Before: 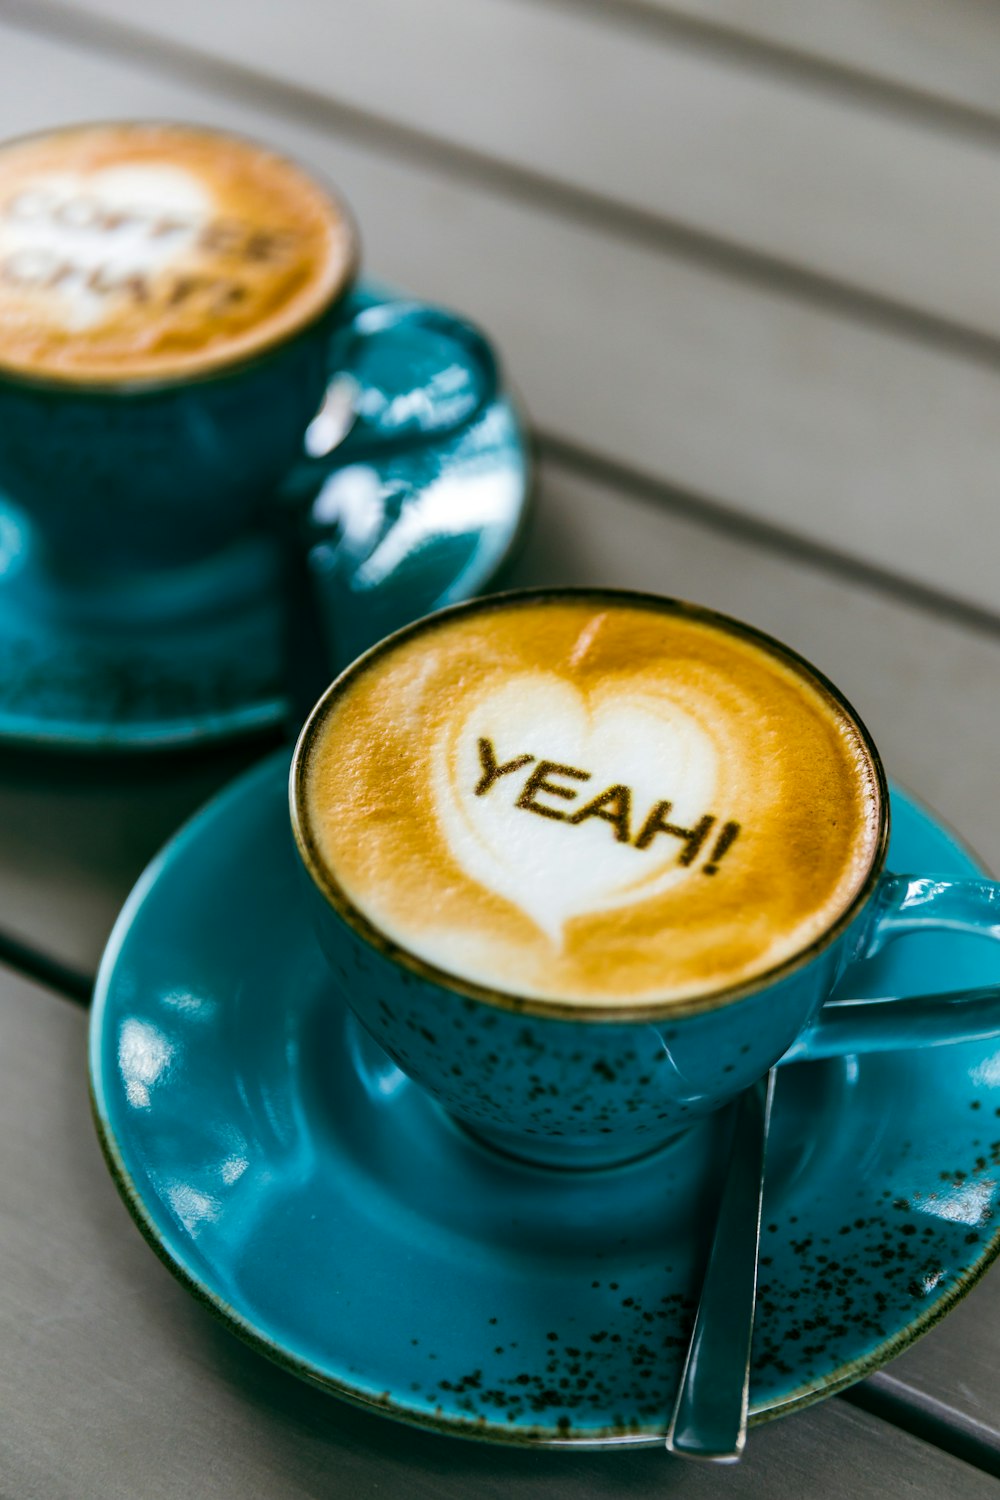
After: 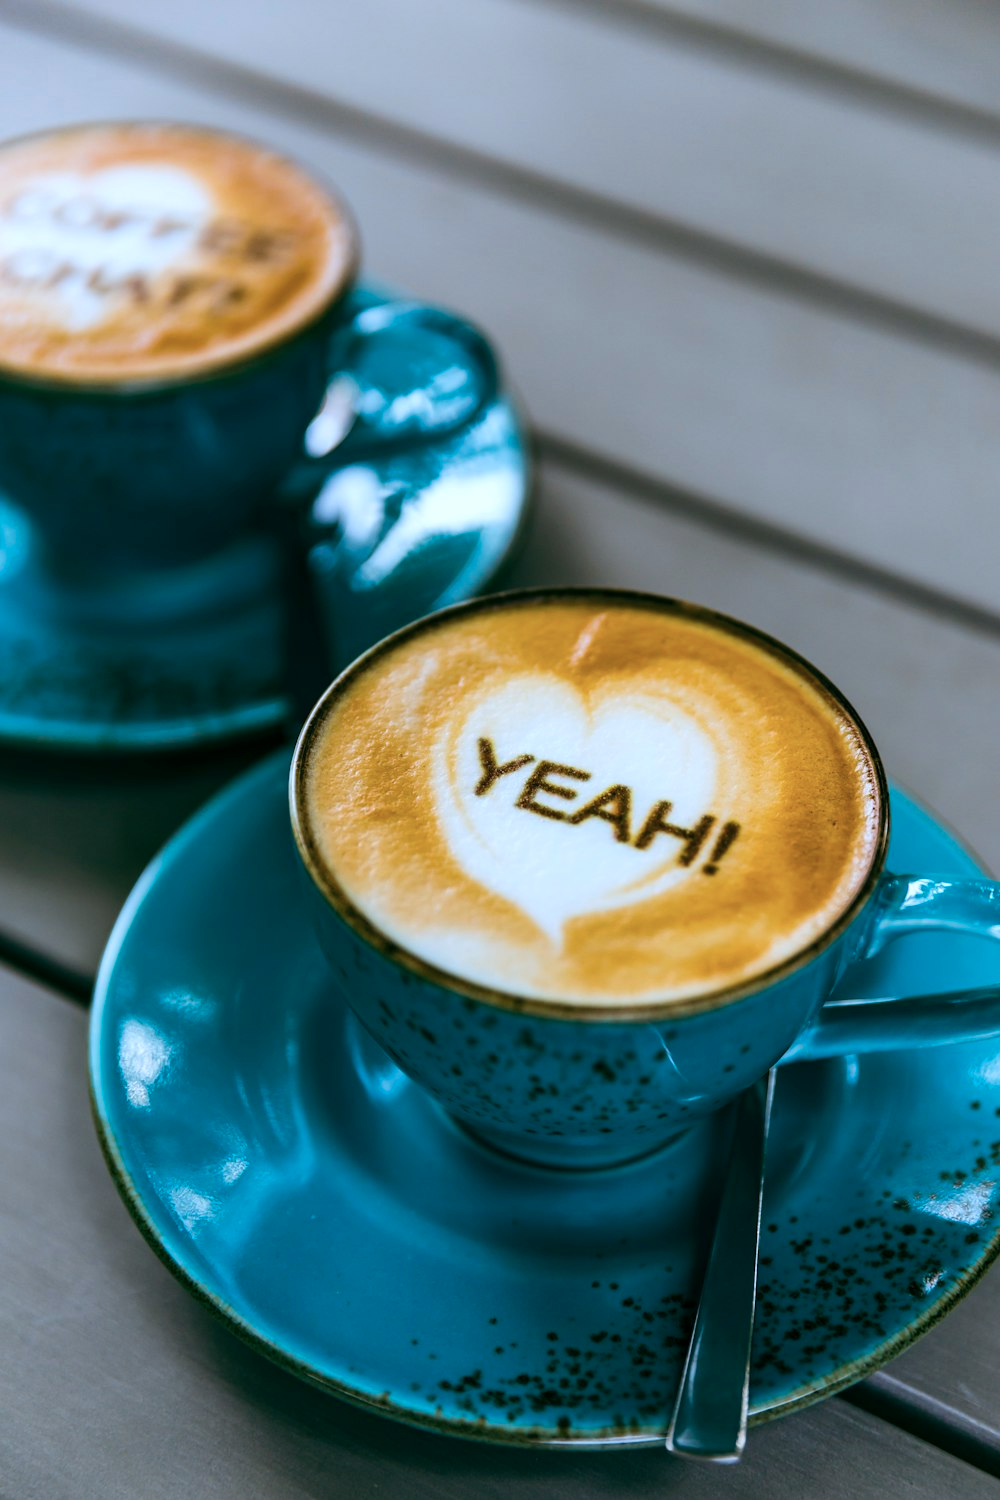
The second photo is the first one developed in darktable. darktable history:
color correction: highlights a* -2.4, highlights b* -18.49
